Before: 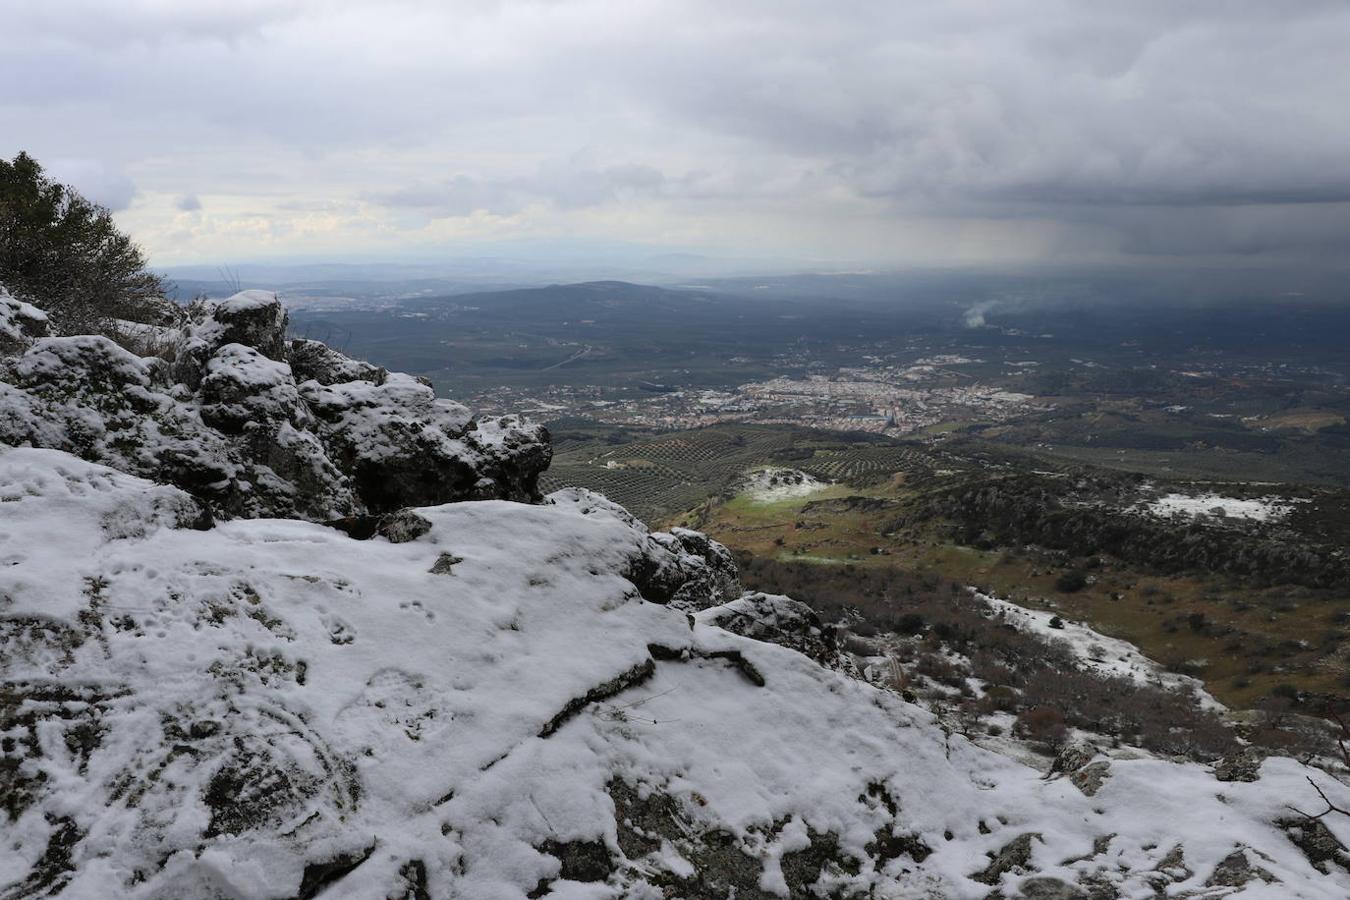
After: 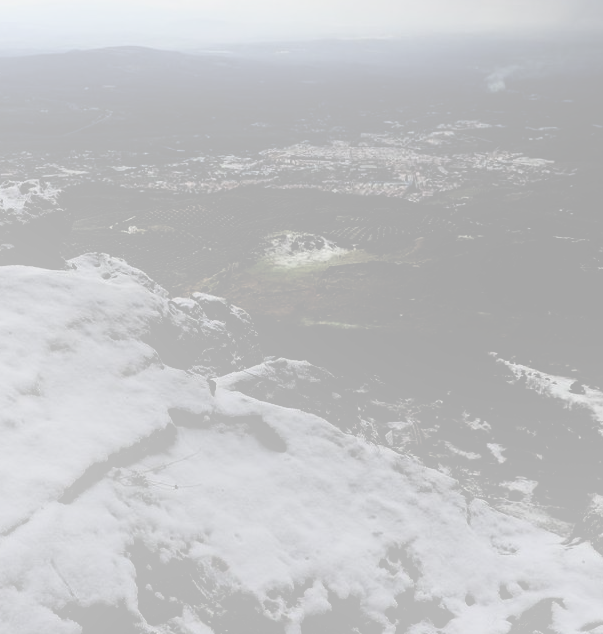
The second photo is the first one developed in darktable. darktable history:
crop: left 35.505%, top 26.119%, right 19.775%, bottom 3.362%
shadows and highlights: shadows -40.93, highlights 64.33, soften with gaussian
contrast brightness saturation: contrast -0.32, brightness 0.76, saturation -0.761
base curve: curves: ch0 [(0, 0.036) (0.083, 0.04) (0.804, 1)], preserve colors none
